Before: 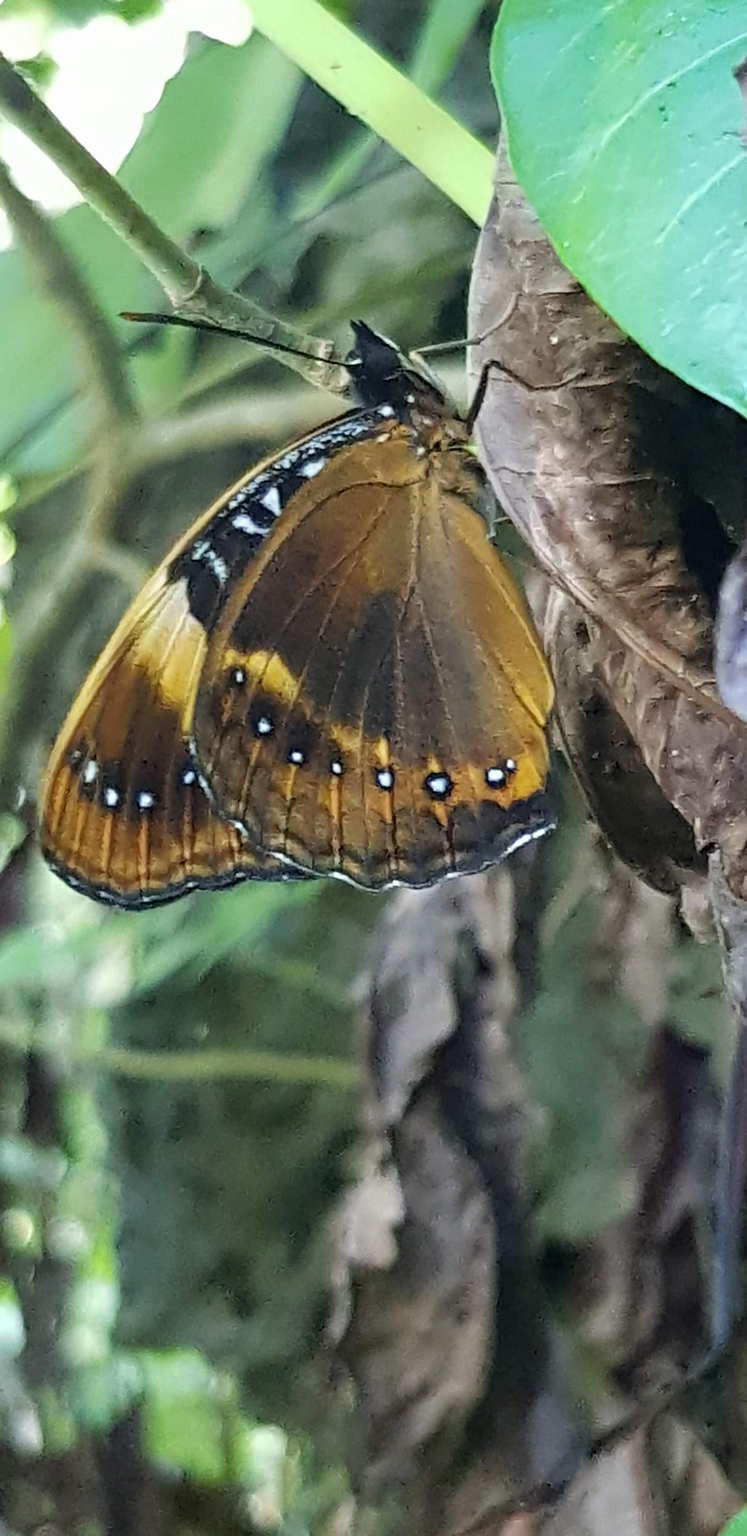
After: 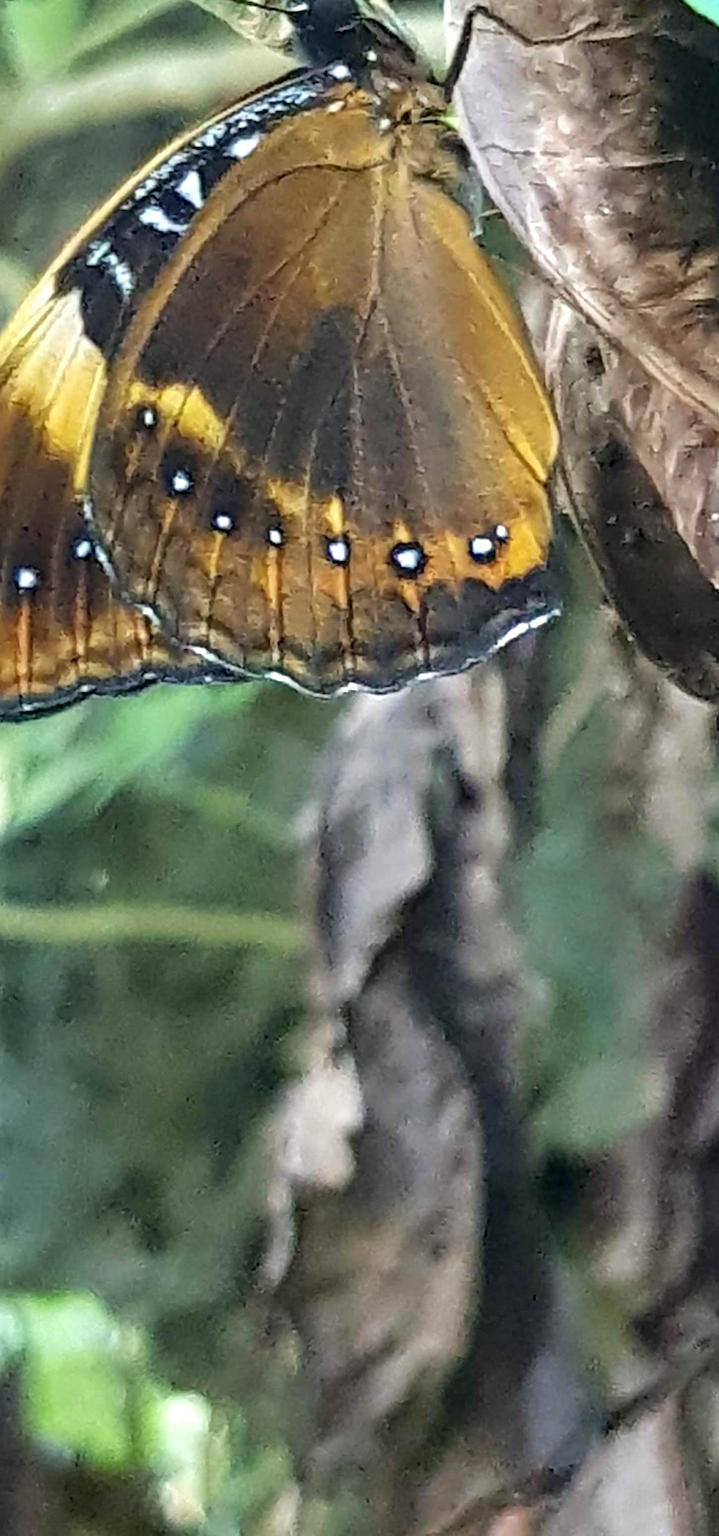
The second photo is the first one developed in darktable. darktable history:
crop: left 16.828%, top 23.204%, right 9.109%
exposure: black level correction 0.001, exposure 0.499 EV, compensate exposure bias true, compensate highlight preservation false
shadows and highlights: radius 329.55, shadows 53.78, highlights -98.62, compress 94.36%, soften with gaussian
